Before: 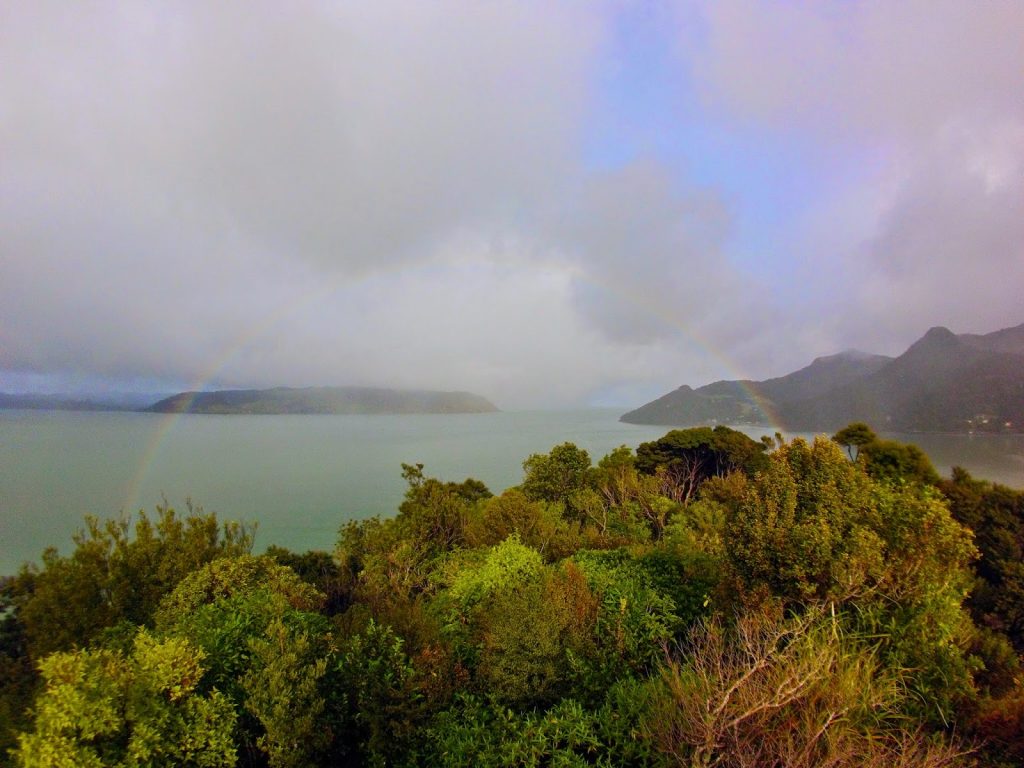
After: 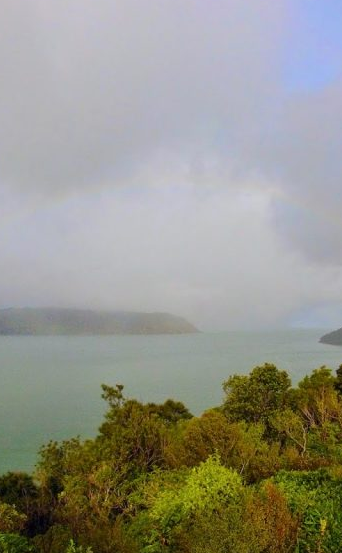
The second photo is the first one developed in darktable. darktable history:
crop and rotate: left 29.381%, top 10.382%, right 37.142%, bottom 17.514%
